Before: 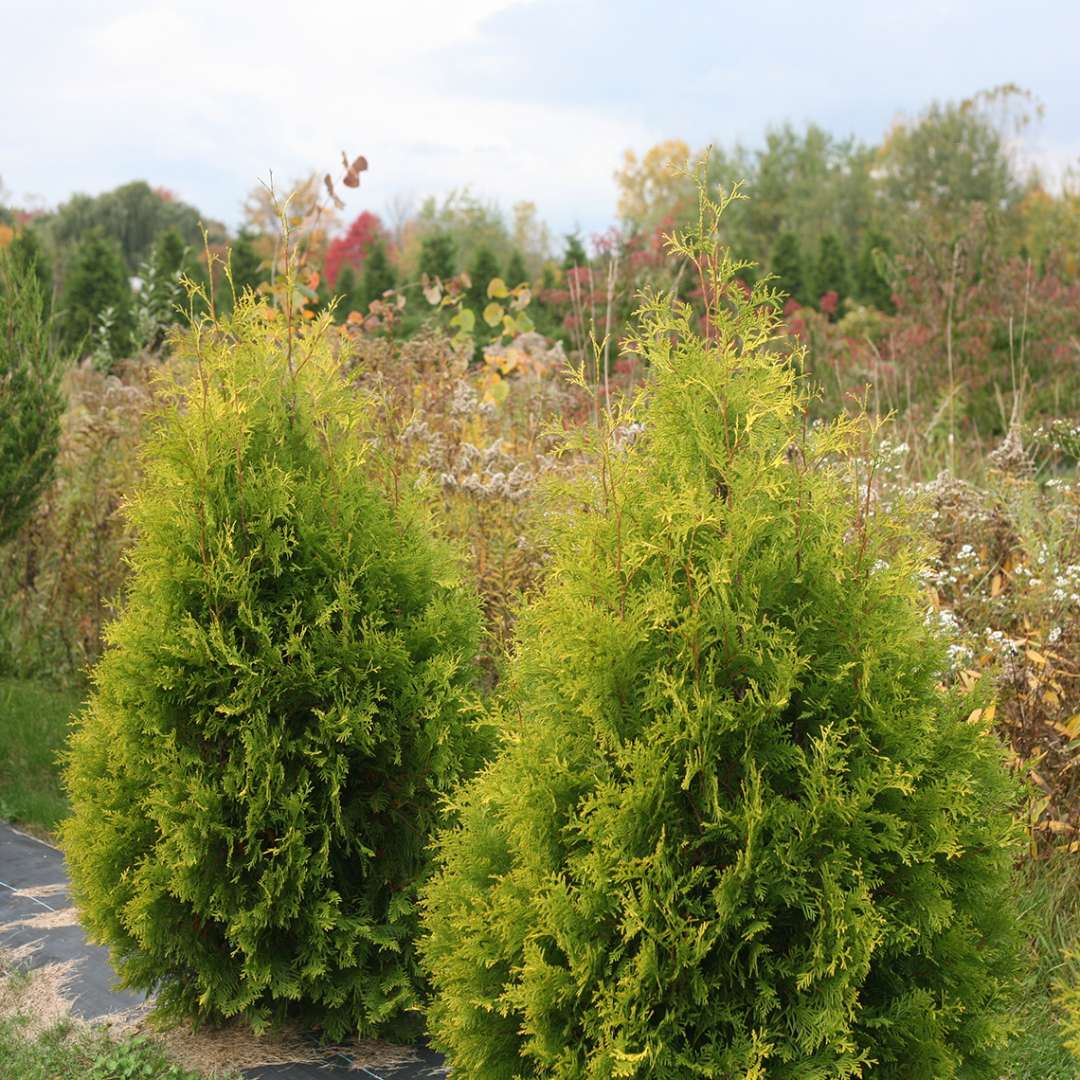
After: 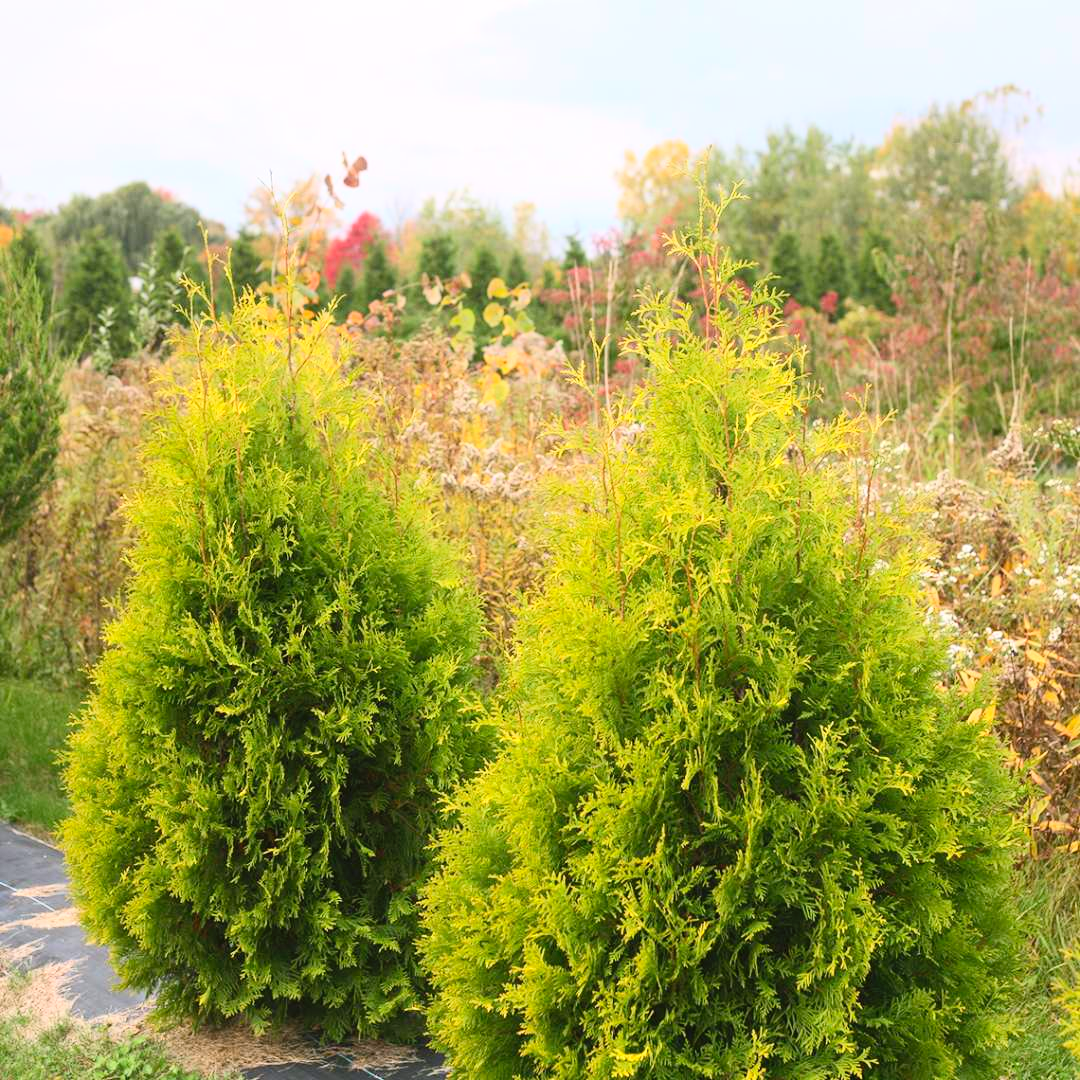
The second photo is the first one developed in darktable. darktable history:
contrast brightness saturation: contrast 0.239, brightness 0.27, saturation 0.382
color correction: highlights a* 2.98, highlights b* -0.964, shadows a* -0.099, shadows b* 2.33, saturation 0.976
